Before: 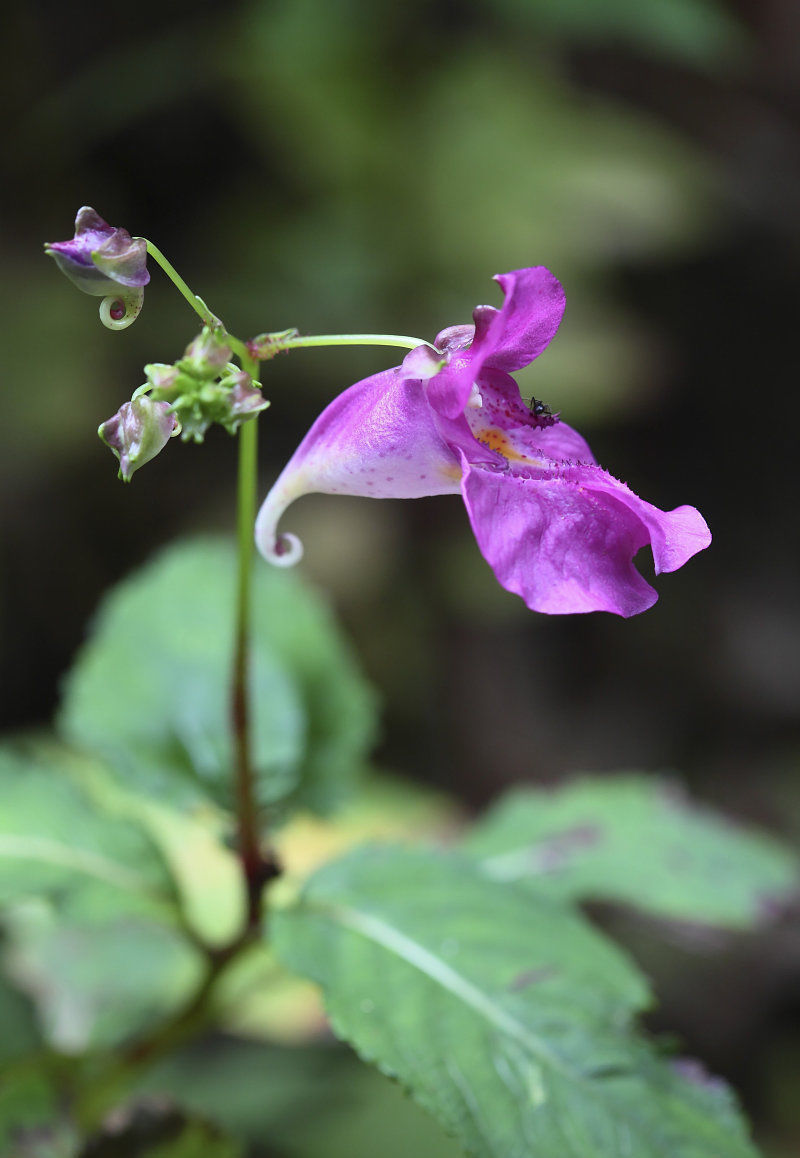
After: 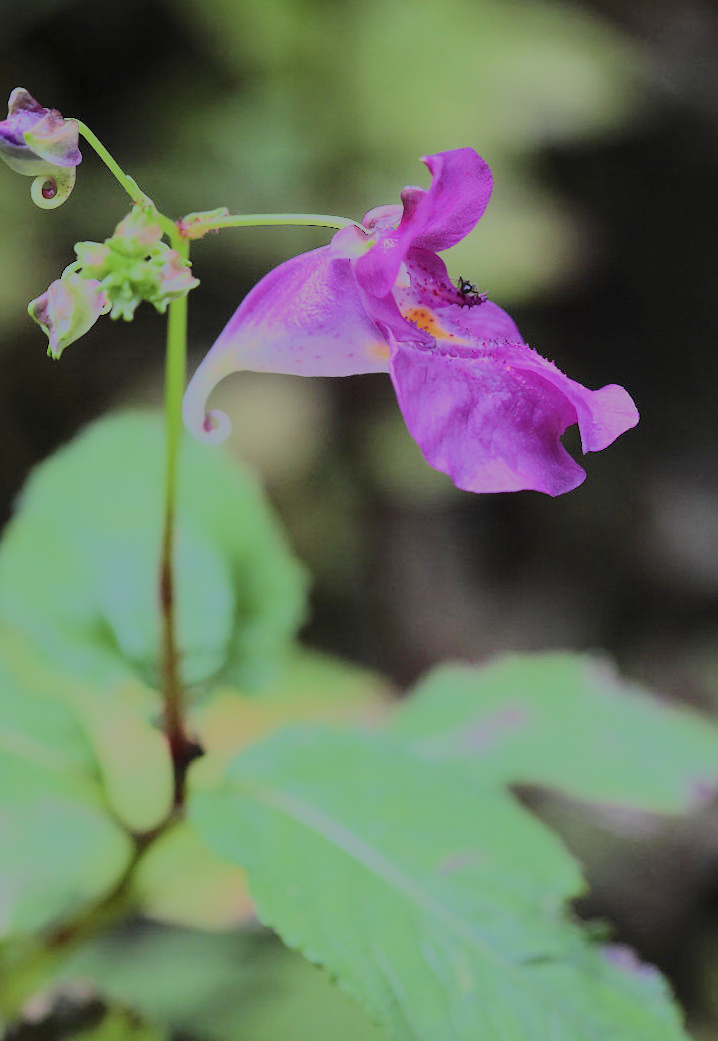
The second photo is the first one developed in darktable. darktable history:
exposure: exposure 0.197 EV, compensate highlight preservation false
crop and rotate: left 8.262%, top 9.226%
rotate and perspective: rotation 0.226°, lens shift (vertical) -0.042, crop left 0.023, crop right 0.982, crop top 0.006, crop bottom 0.994
local contrast: highlights 100%, shadows 100%, detail 120%, midtone range 0.2
filmic rgb: black relative exposure -16 EV, white relative exposure 8 EV, threshold 3 EV, hardness 4.17, latitude 50%, contrast 0.5, color science v5 (2021), contrast in shadows safe, contrast in highlights safe, enable highlight reconstruction true
rgb curve: curves: ch0 [(0, 0) (0.21, 0.15) (0.24, 0.21) (0.5, 0.75) (0.75, 0.96) (0.89, 0.99) (1, 1)]; ch1 [(0, 0.02) (0.21, 0.13) (0.25, 0.2) (0.5, 0.67) (0.75, 0.9) (0.89, 0.97) (1, 1)]; ch2 [(0, 0.02) (0.21, 0.13) (0.25, 0.2) (0.5, 0.67) (0.75, 0.9) (0.89, 0.97) (1, 1)], compensate middle gray true
tone equalizer: -8 EV -1.84 EV, -7 EV -1.16 EV, -6 EV -1.62 EV, smoothing diameter 25%, edges refinement/feathering 10, preserve details guided filter
